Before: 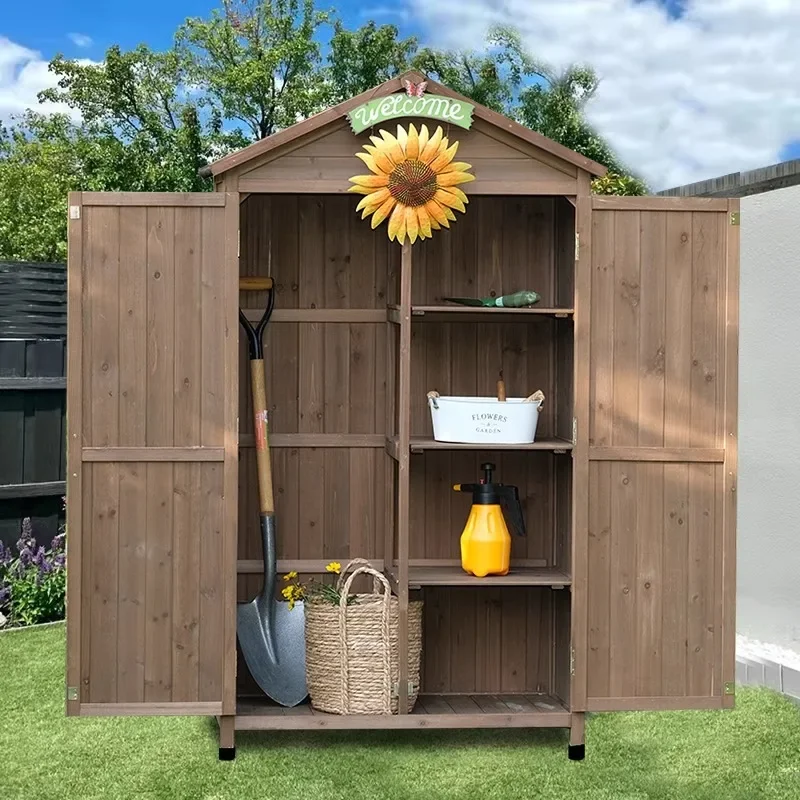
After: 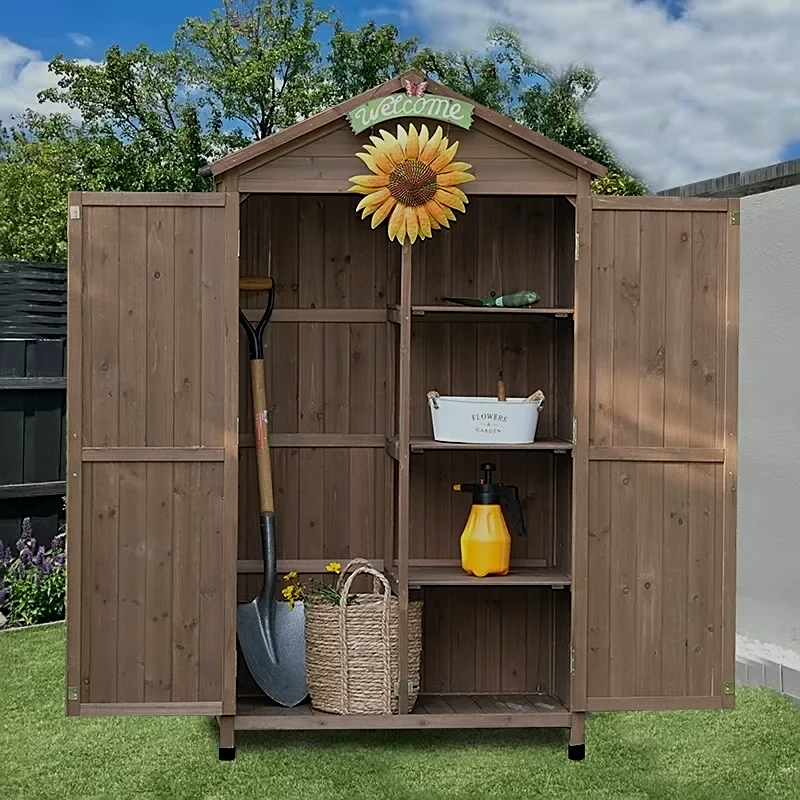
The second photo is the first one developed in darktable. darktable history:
sharpen: on, module defaults
exposure: black level correction 0, exposure -0.707 EV, compensate exposure bias true, compensate highlight preservation false
